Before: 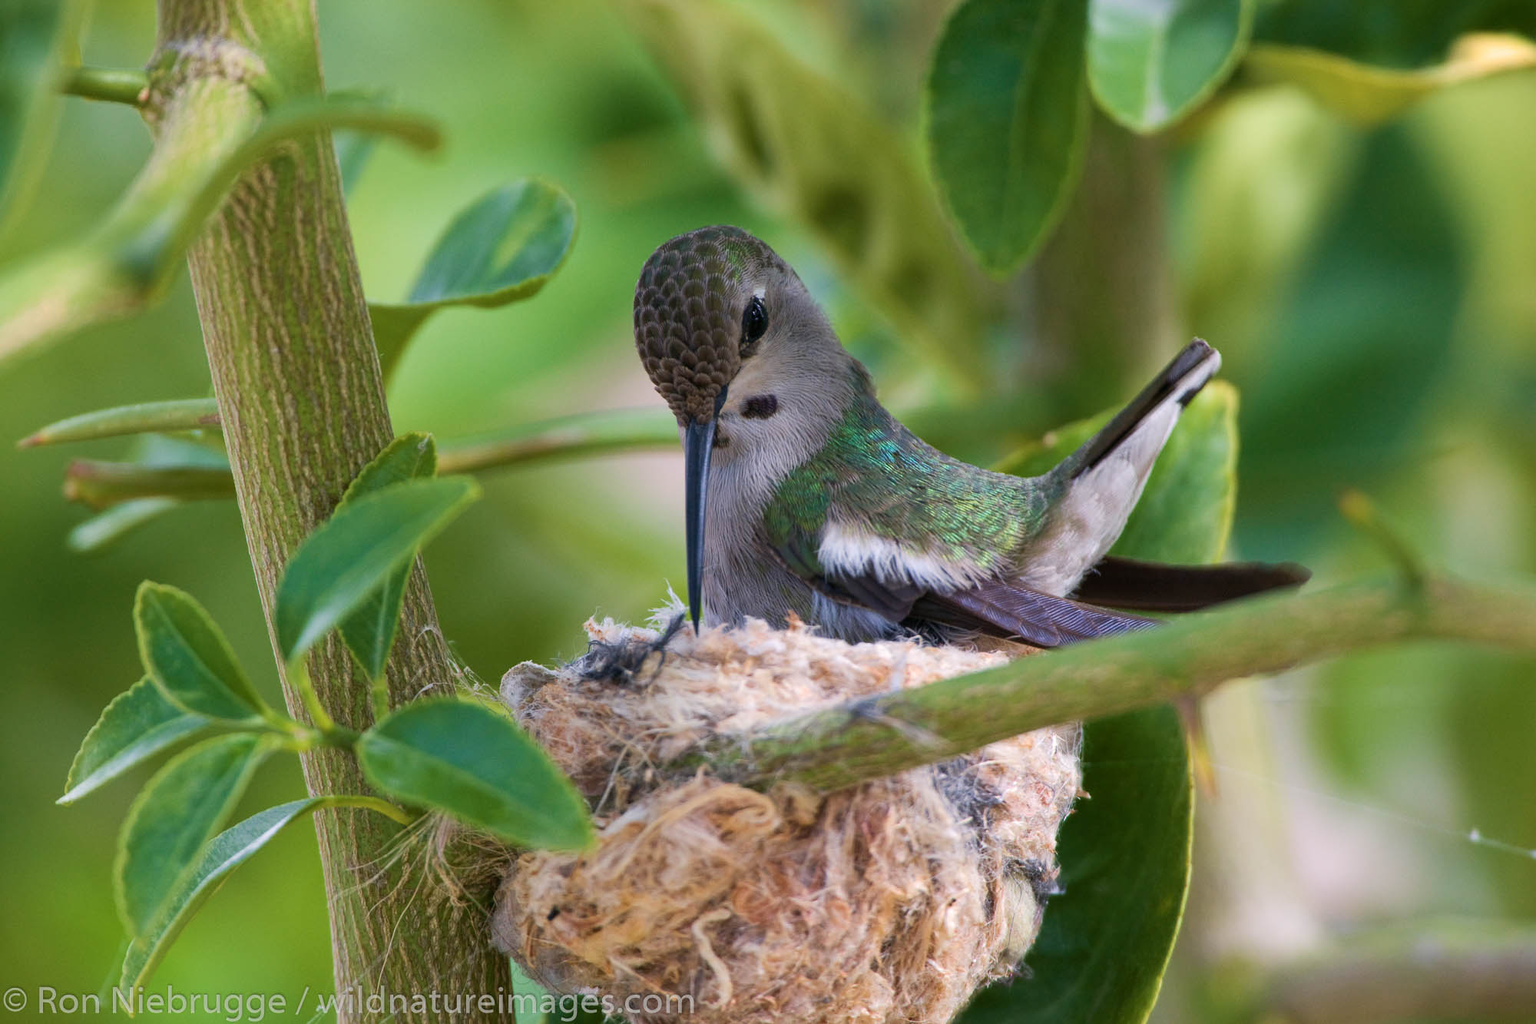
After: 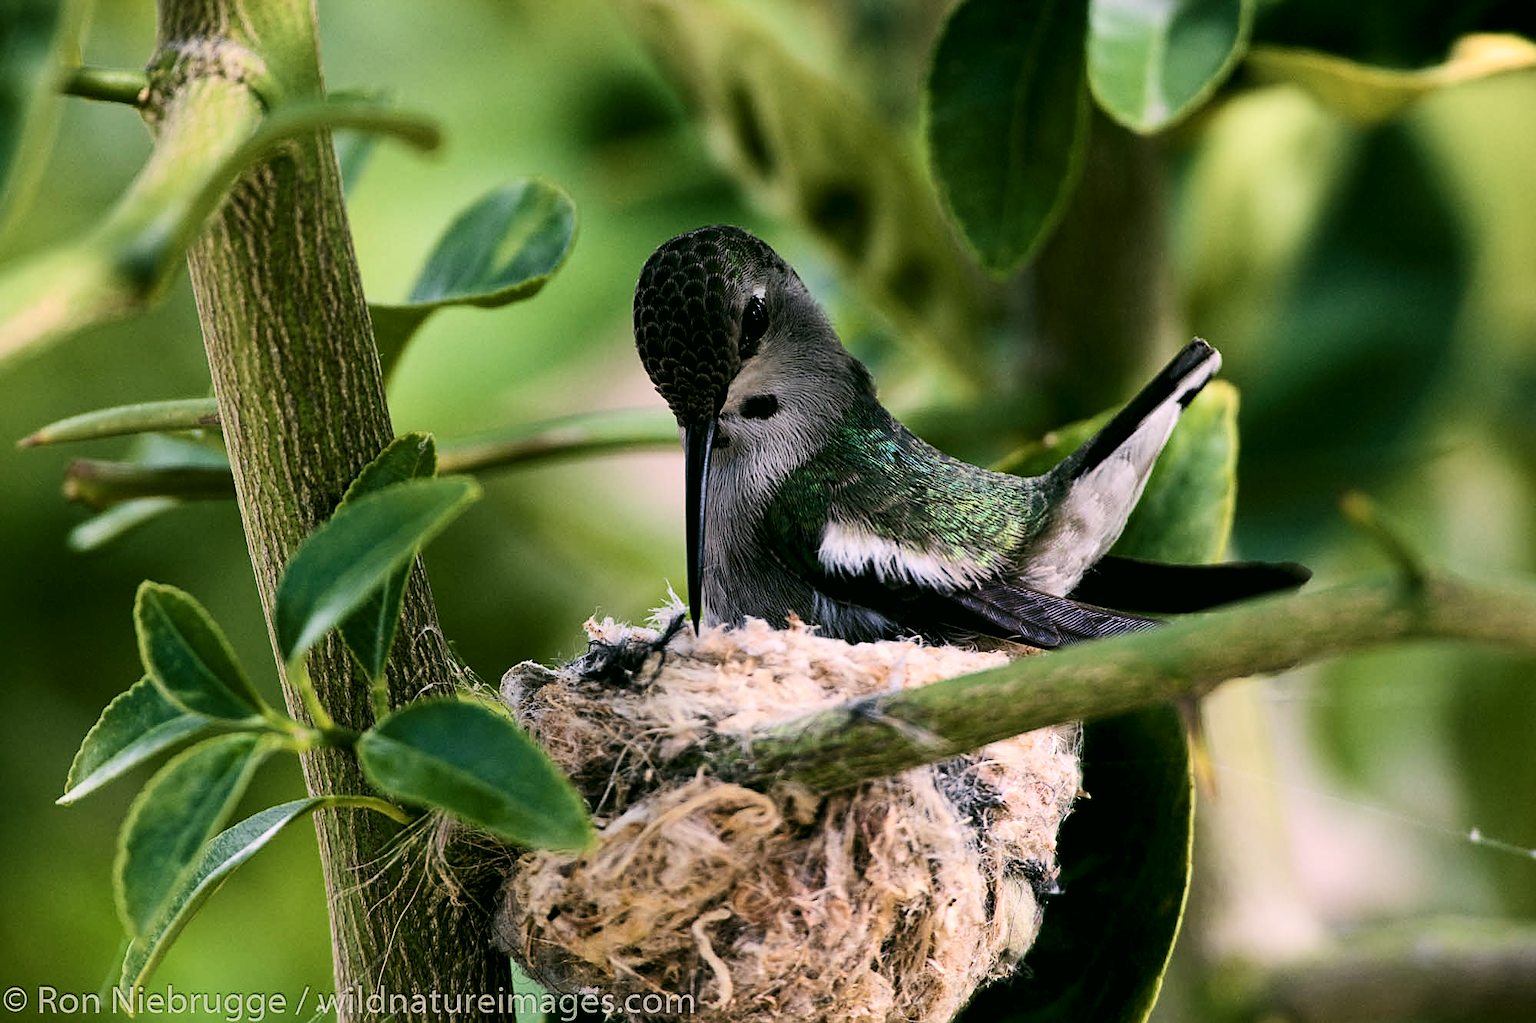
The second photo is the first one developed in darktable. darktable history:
color correction: highlights a* 4.62, highlights b* 4.91, shadows a* -6.94, shadows b* 4.69
sharpen: on, module defaults
contrast brightness saturation: contrast 0.292
levels: levels [0.116, 0.574, 1]
